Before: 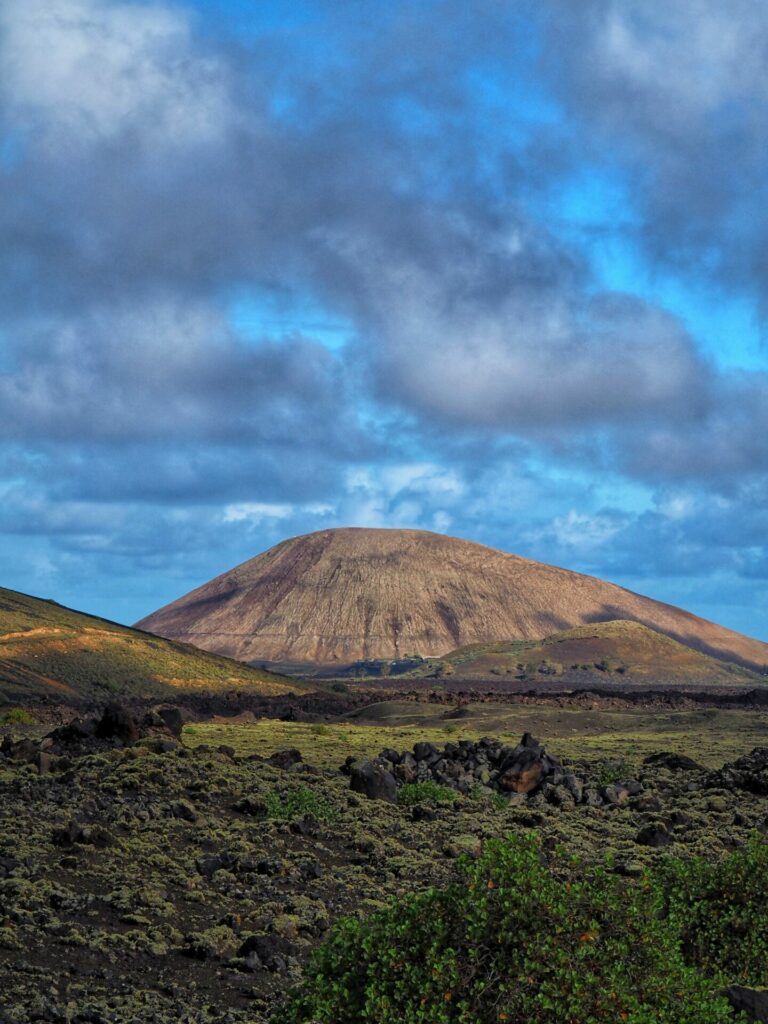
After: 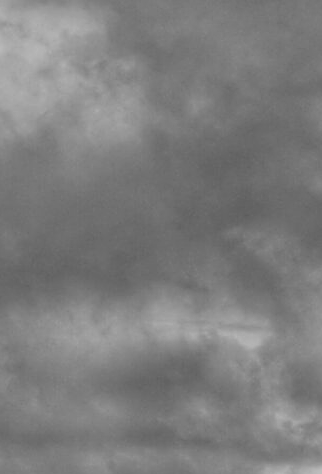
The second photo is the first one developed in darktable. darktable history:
sharpen: on, module defaults
crop and rotate: left 10.817%, top 0.062%, right 47.194%, bottom 53.626%
monochrome: a -74.22, b 78.2
